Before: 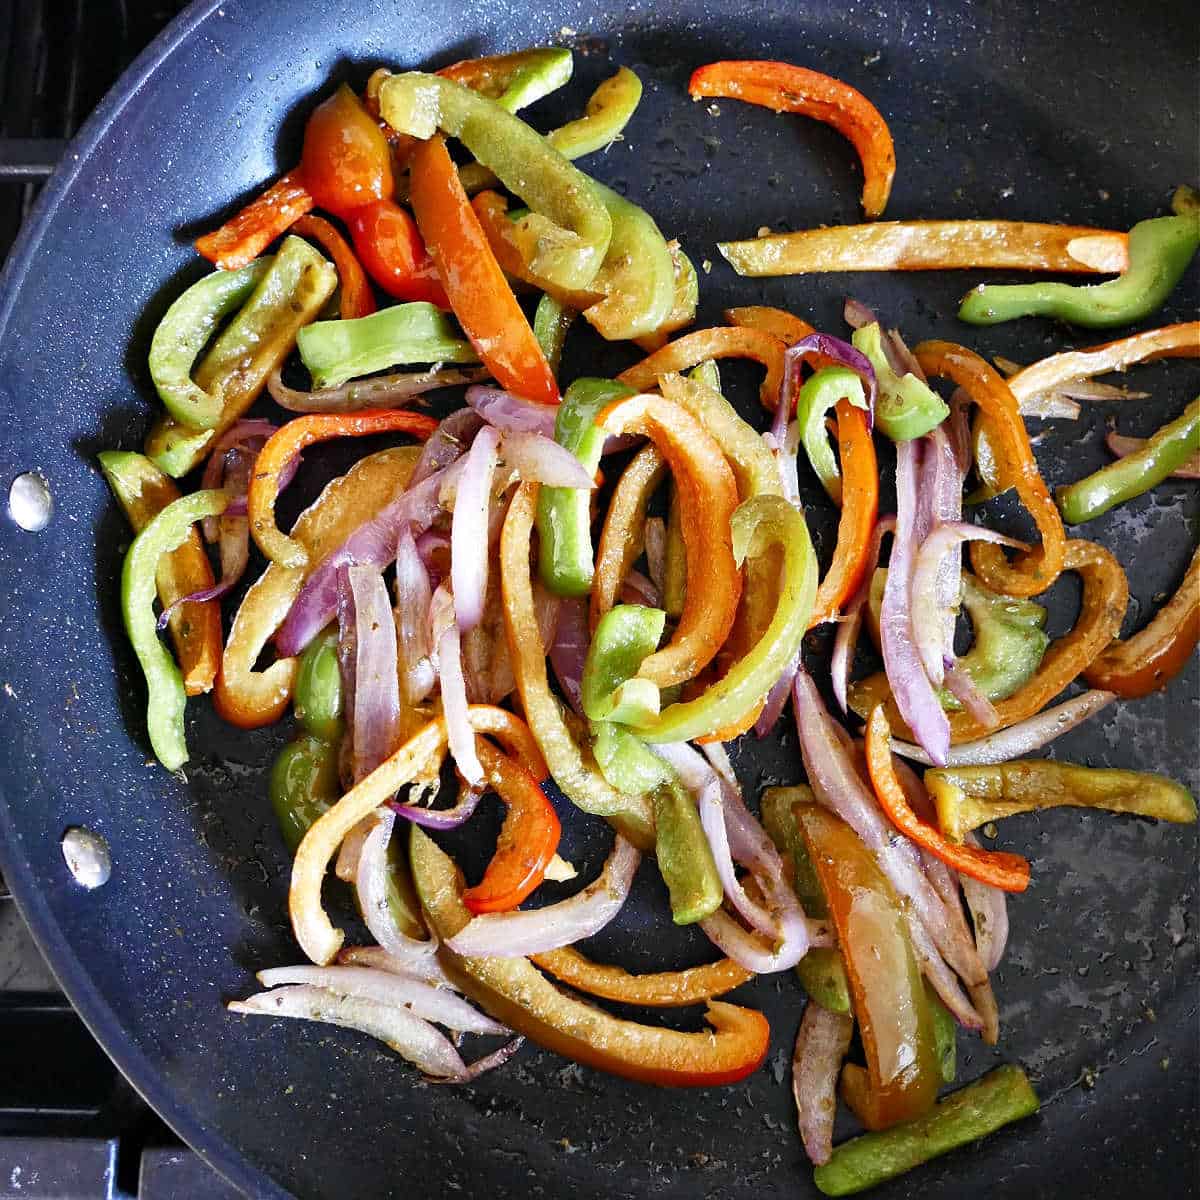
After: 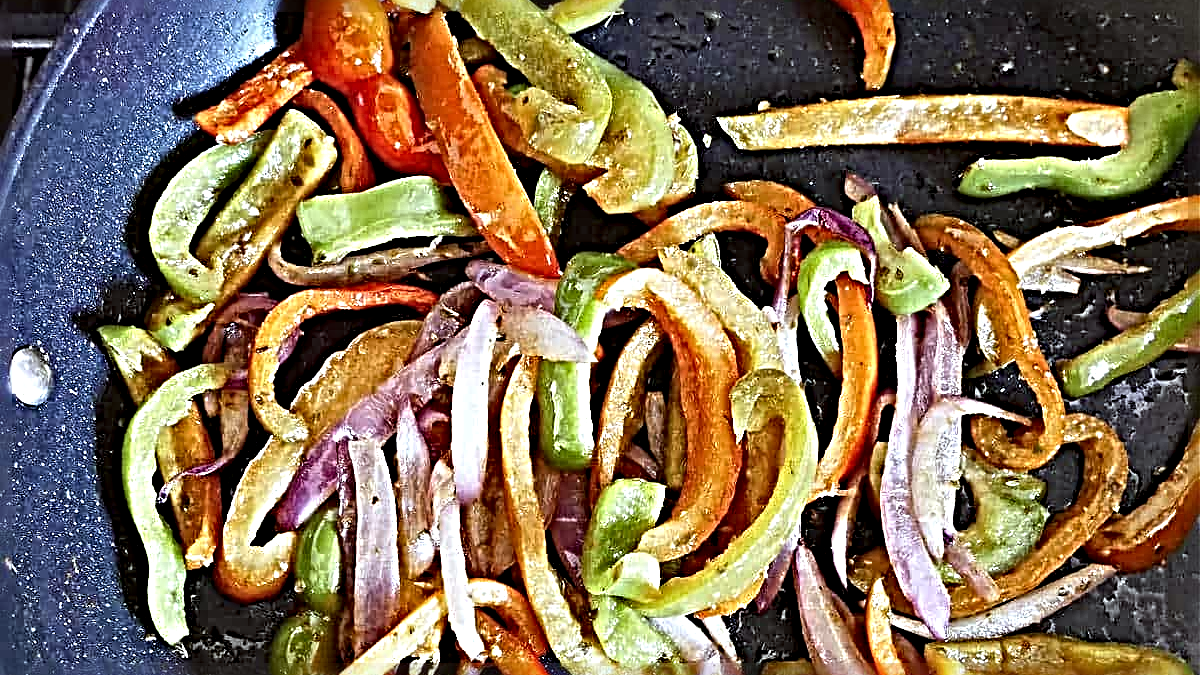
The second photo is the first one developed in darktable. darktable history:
crop and rotate: top 10.571%, bottom 33.175%
sharpen: radius 6.274, amount 1.801, threshold 0.098
color correction: highlights a* -2.78, highlights b* -2.39, shadows a* 2.5, shadows b* 2.68
